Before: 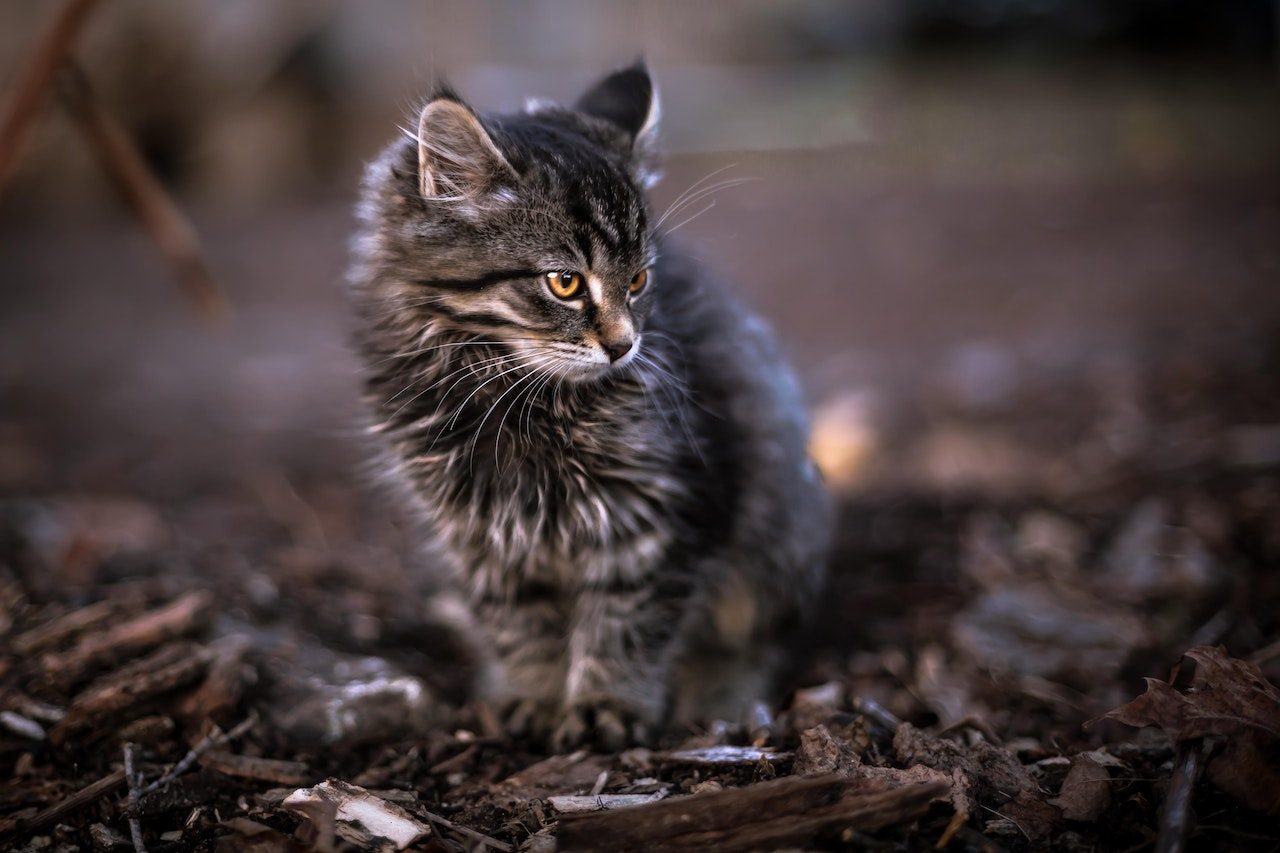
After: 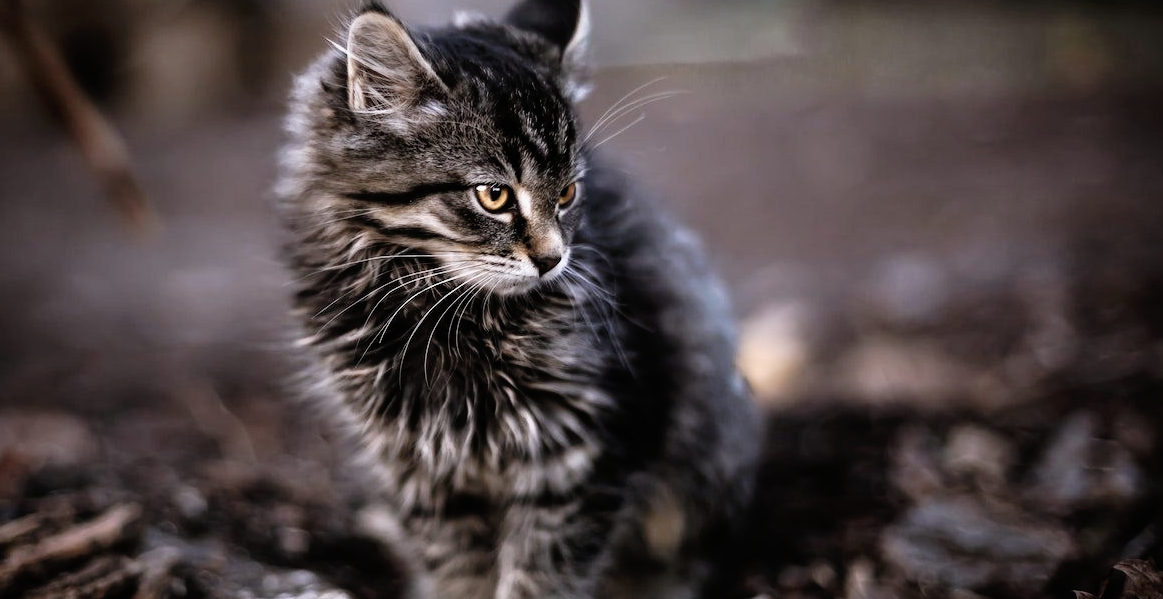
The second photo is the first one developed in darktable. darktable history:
contrast brightness saturation: contrast -0.05, saturation -0.41
crop: left 5.596%, top 10.314%, right 3.534%, bottom 19.395%
tone curve: curves: ch0 [(0, 0) (0.003, 0) (0.011, 0.002) (0.025, 0.004) (0.044, 0.007) (0.069, 0.015) (0.1, 0.025) (0.136, 0.04) (0.177, 0.09) (0.224, 0.152) (0.277, 0.239) (0.335, 0.335) (0.399, 0.43) (0.468, 0.524) (0.543, 0.621) (0.623, 0.712) (0.709, 0.792) (0.801, 0.871) (0.898, 0.951) (1, 1)], preserve colors none
